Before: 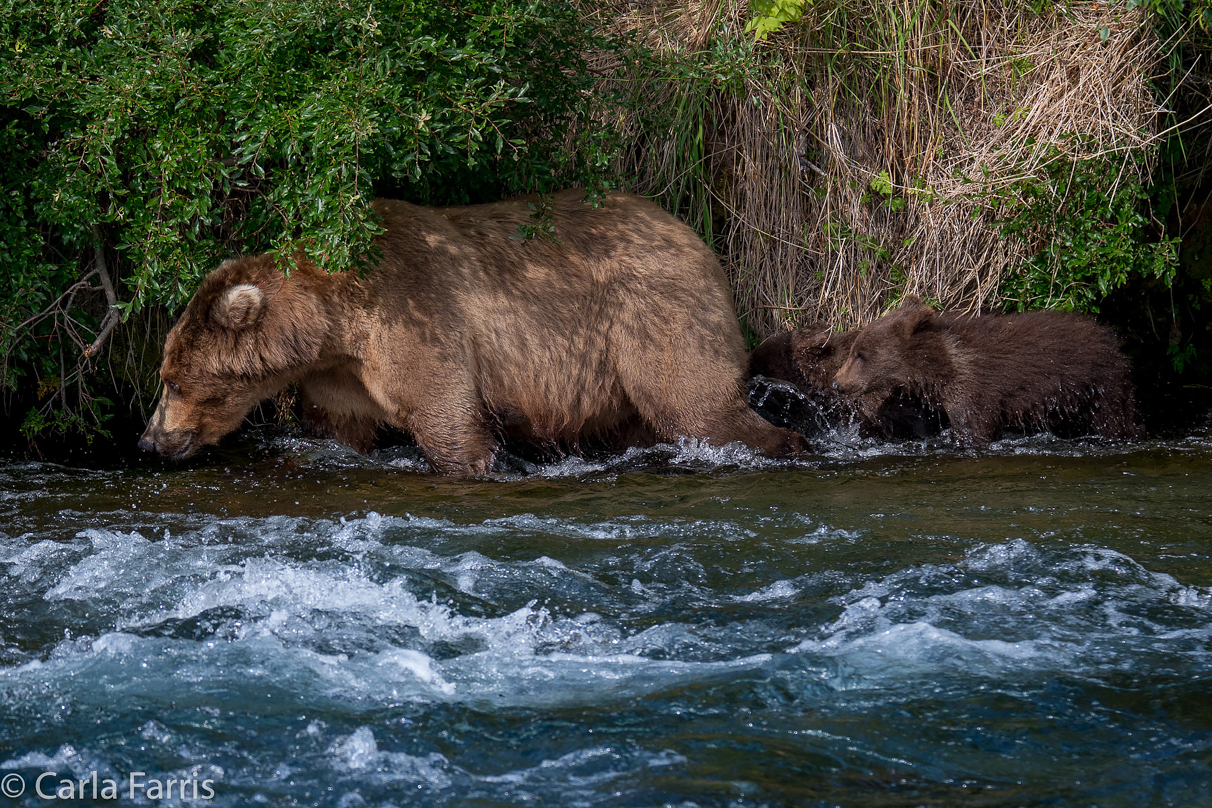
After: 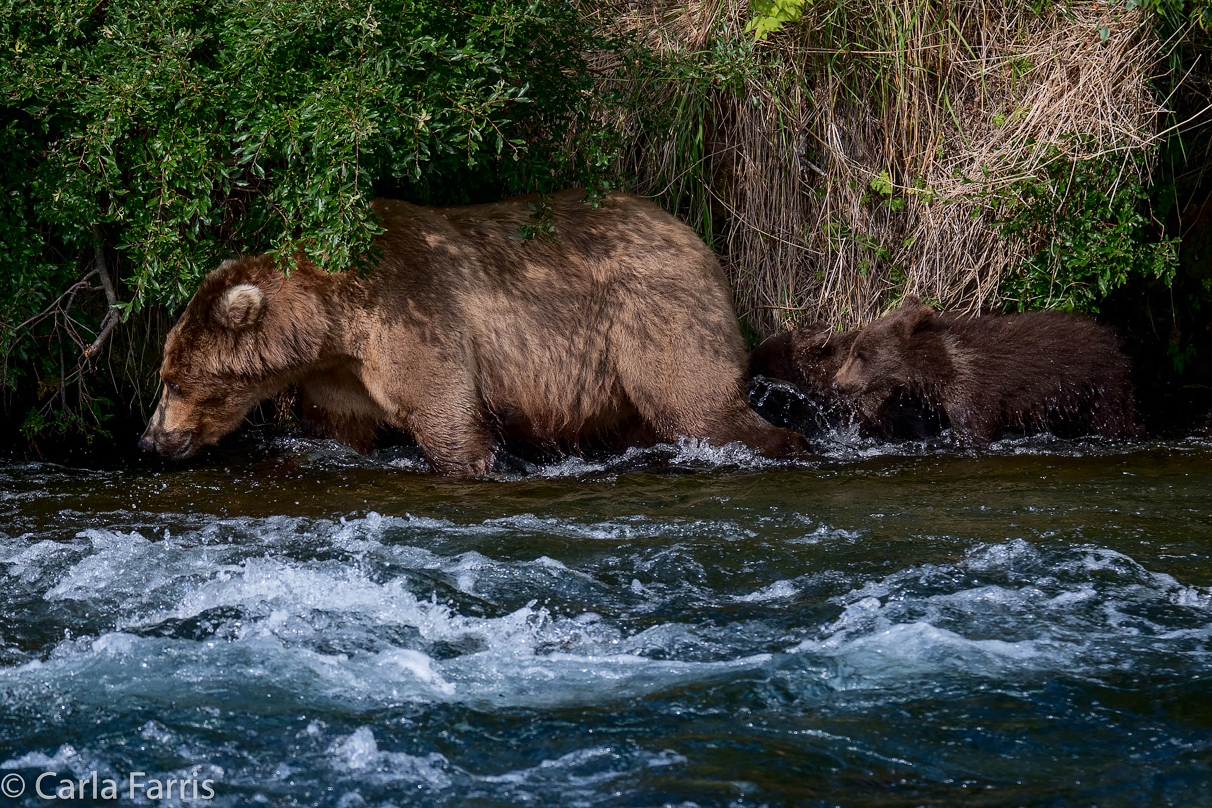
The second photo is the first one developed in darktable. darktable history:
tone curve: curves: ch0 [(0, 0) (0.003, 0.005) (0.011, 0.006) (0.025, 0.013) (0.044, 0.027) (0.069, 0.042) (0.1, 0.06) (0.136, 0.085) (0.177, 0.118) (0.224, 0.171) (0.277, 0.239) (0.335, 0.314) (0.399, 0.394) (0.468, 0.473) (0.543, 0.552) (0.623, 0.64) (0.709, 0.718) (0.801, 0.801) (0.898, 0.882) (1, 1)], color space Lab, independent channels
